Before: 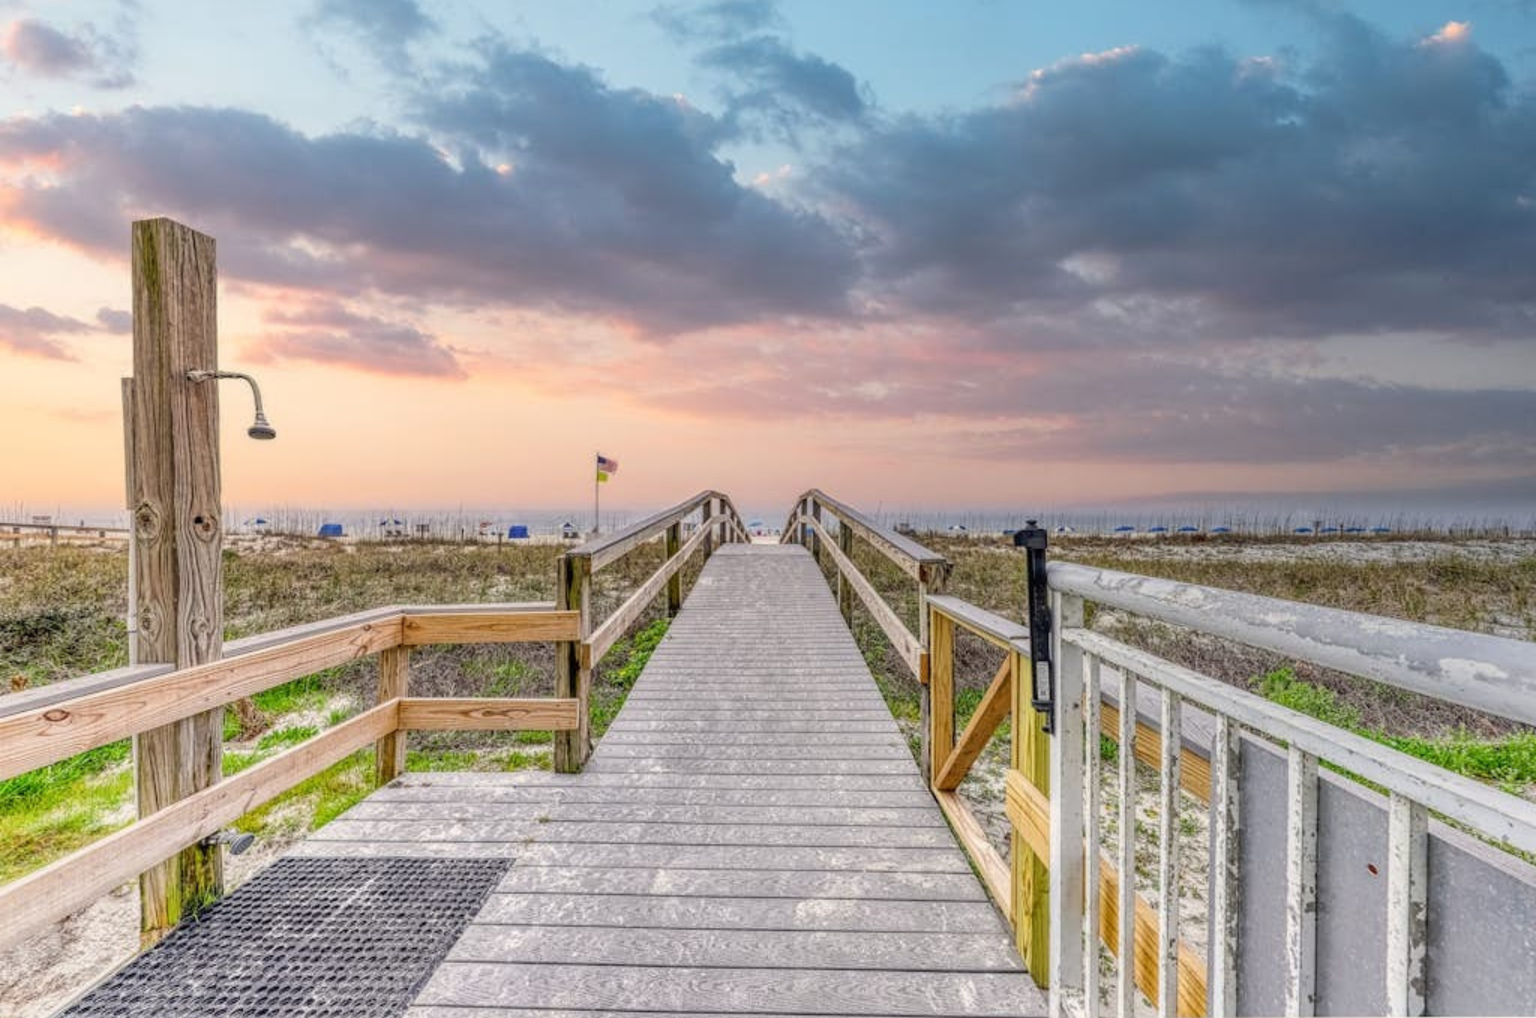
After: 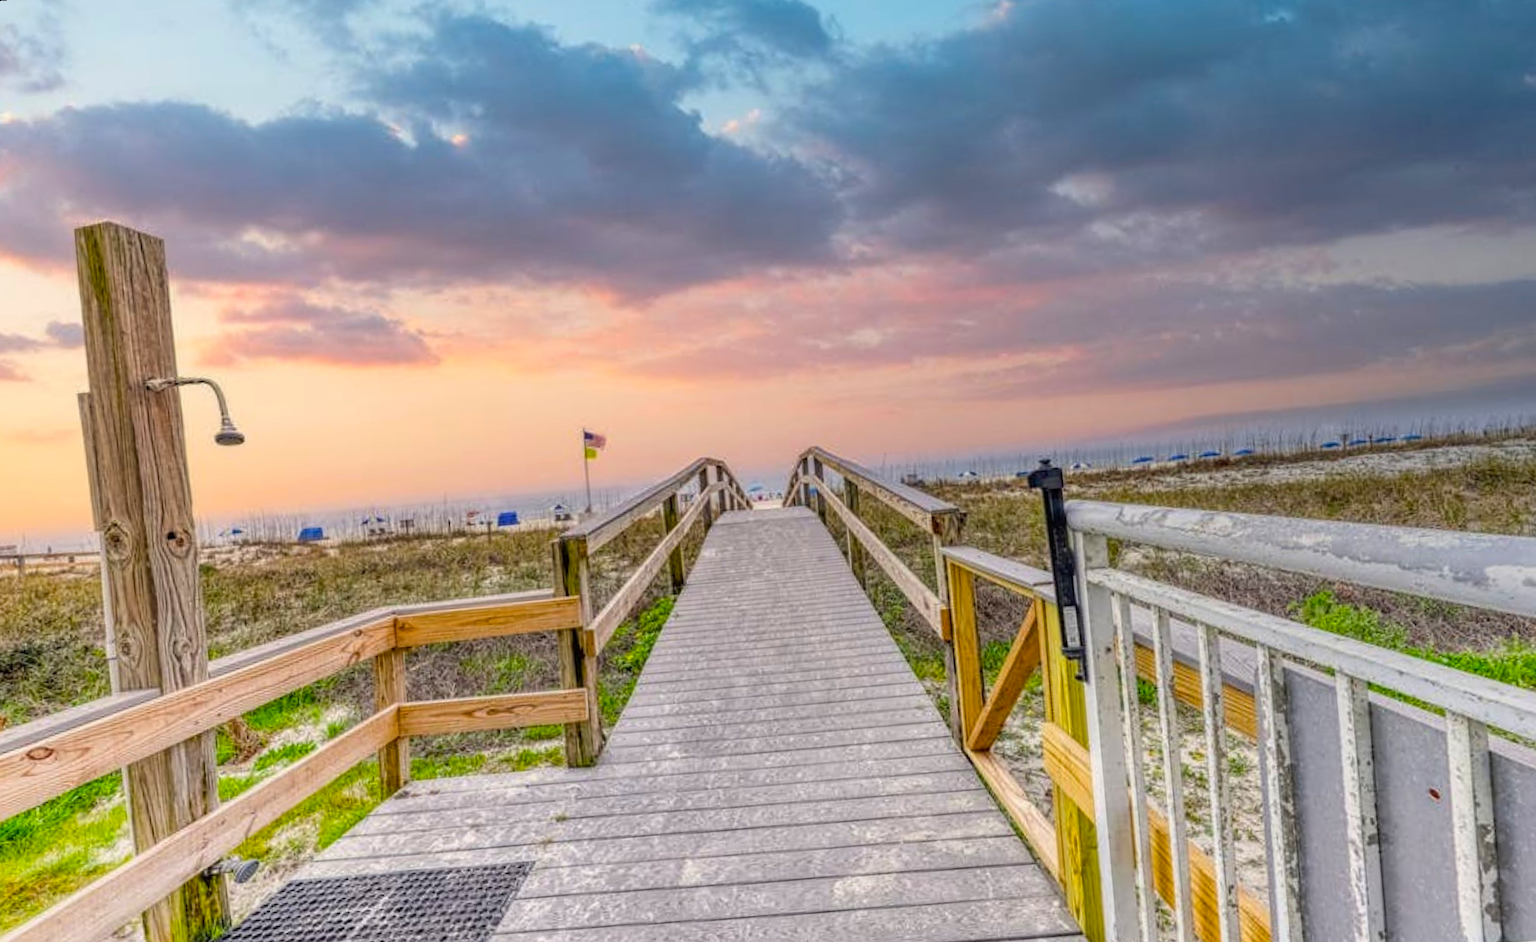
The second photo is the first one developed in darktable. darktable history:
sharpen: amount 0.2
exposure: exposure -0.05 EV
color balance rgb: perceptual saturation grading › global saturation 25%, global vibrance 20%
rotate and perspective: rotation -5°, crop left 0.05, crop right 0.952, crop top 0.11, crop bottom 0.89
